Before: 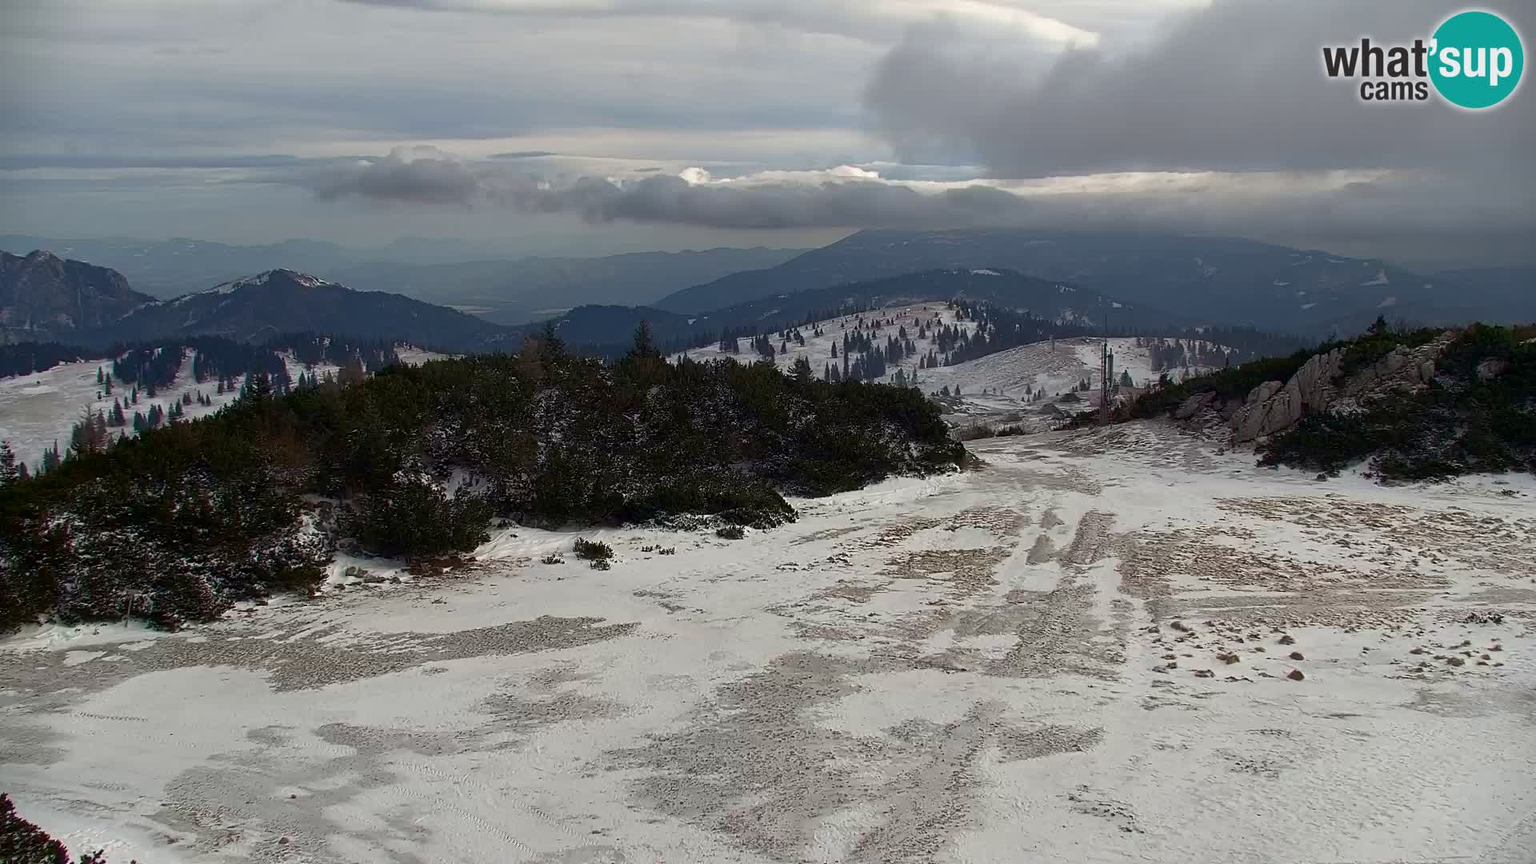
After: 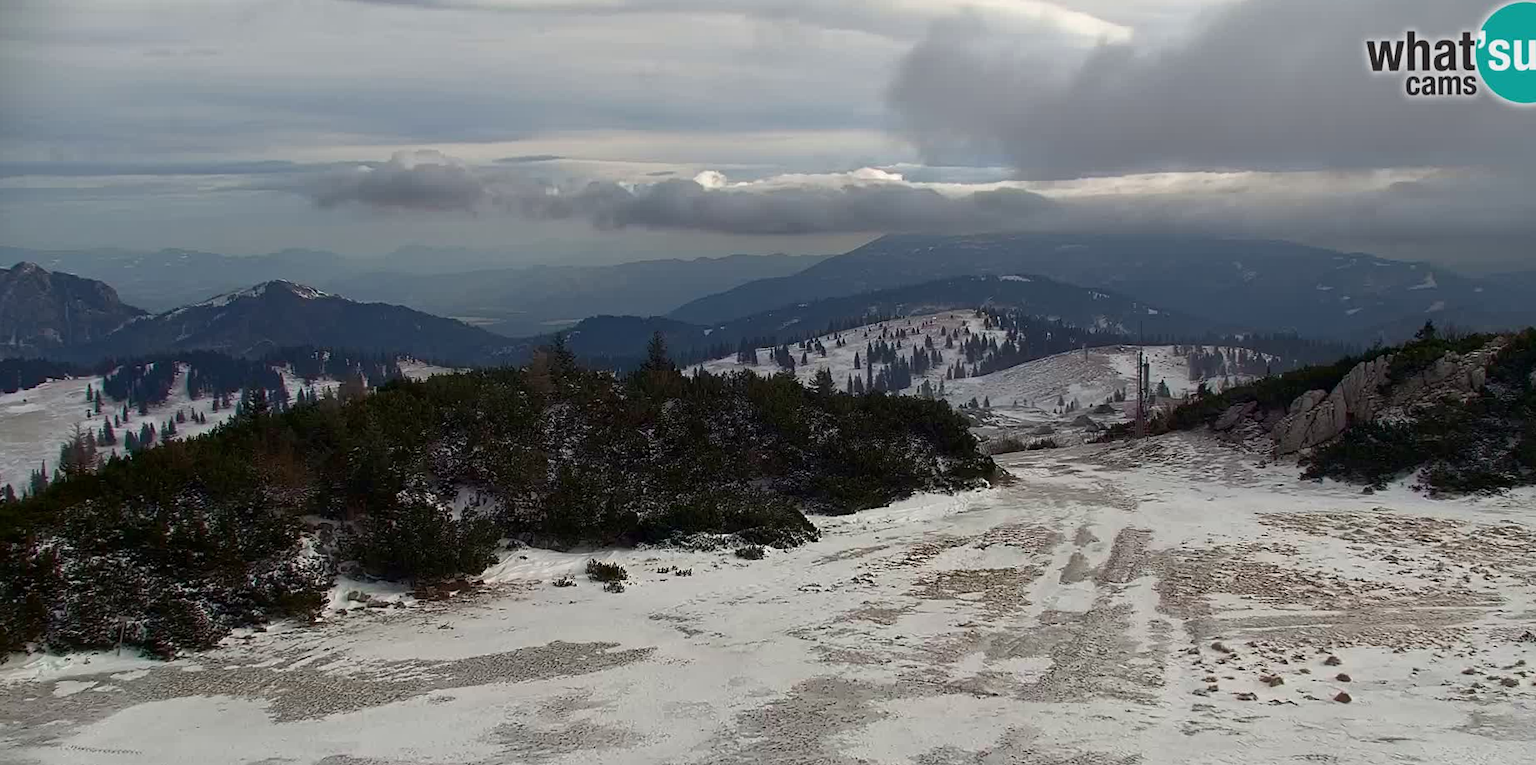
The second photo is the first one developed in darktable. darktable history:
crop and rotate: angle 0.398°, left 0.371%, right 2.872%, bottom 14.142%
